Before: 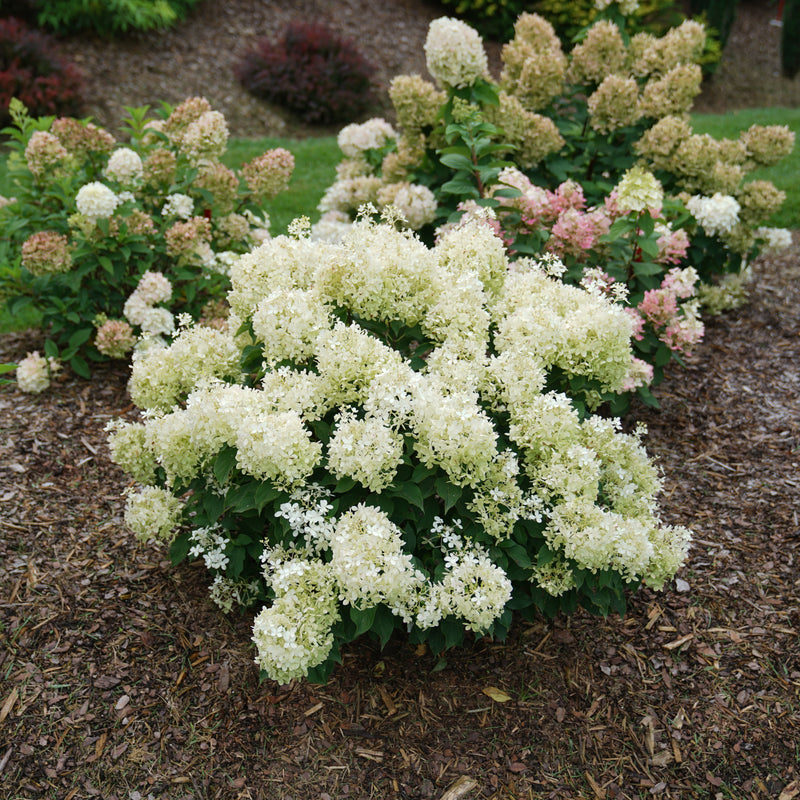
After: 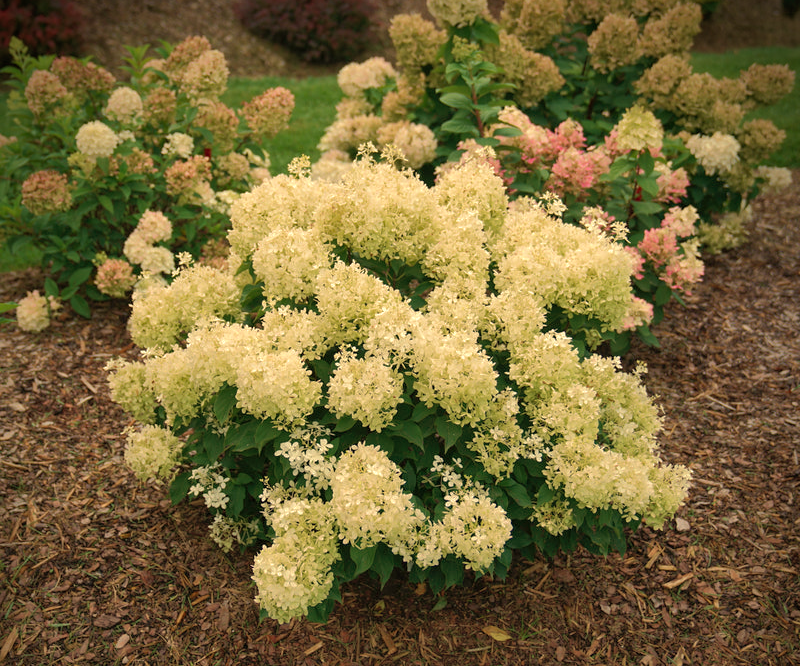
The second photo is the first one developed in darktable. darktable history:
crop: top 7.625%, bottom 8.027%
white balance: red 1.138, green 0.996, blue 0.812
vignetting: brightness -0.629, saturation -0.007, center (-0.028, 0.239)
velvia: on, module defaults
shadows and highlights: on, module defaults
